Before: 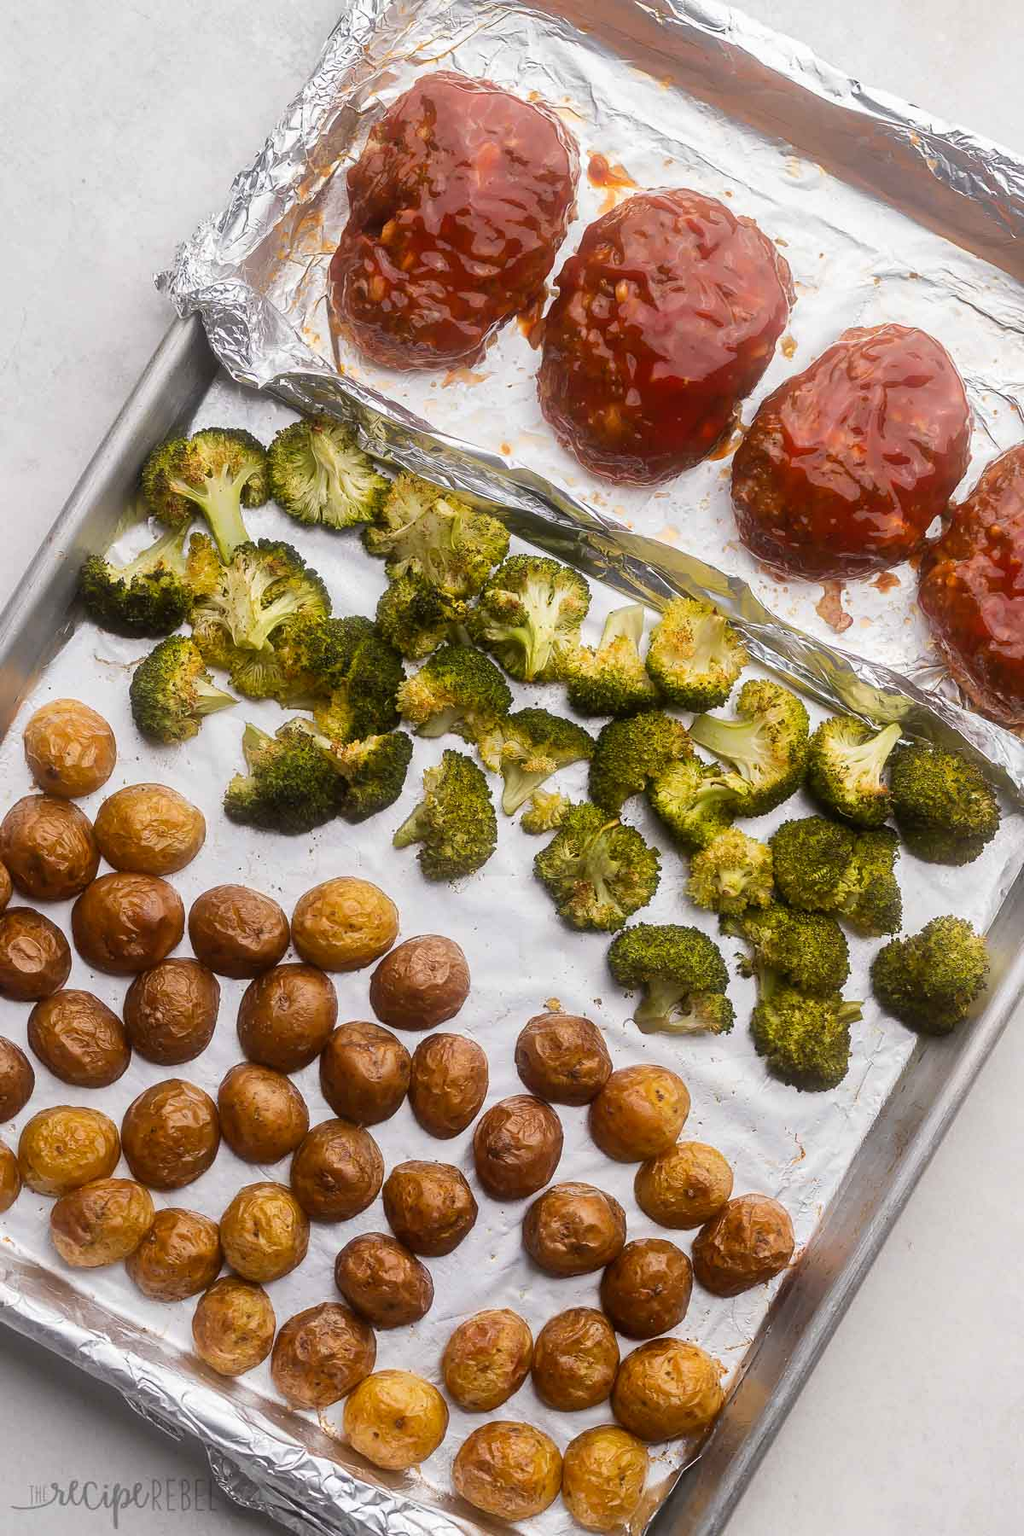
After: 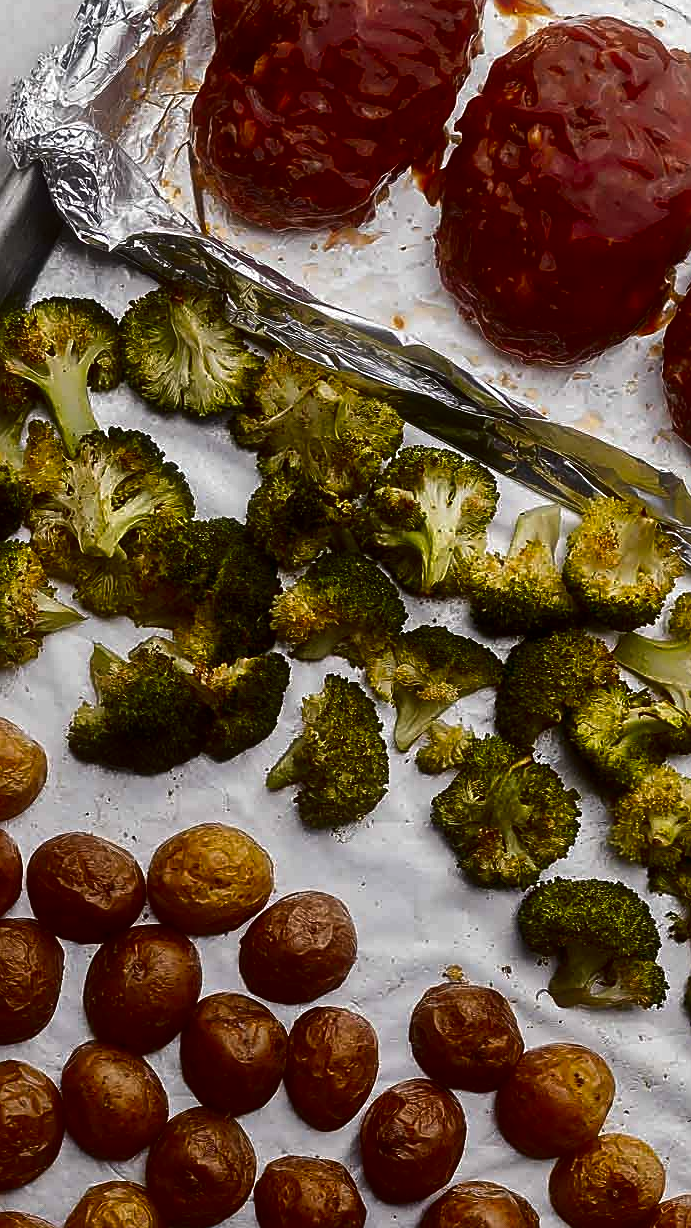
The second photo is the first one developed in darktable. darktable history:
sharpen: on, module defaults
contrast brightness saturation: brightness -0.52
crop: left 16.22%, top 11.342%, right 26.174%, bottom 20.433%
